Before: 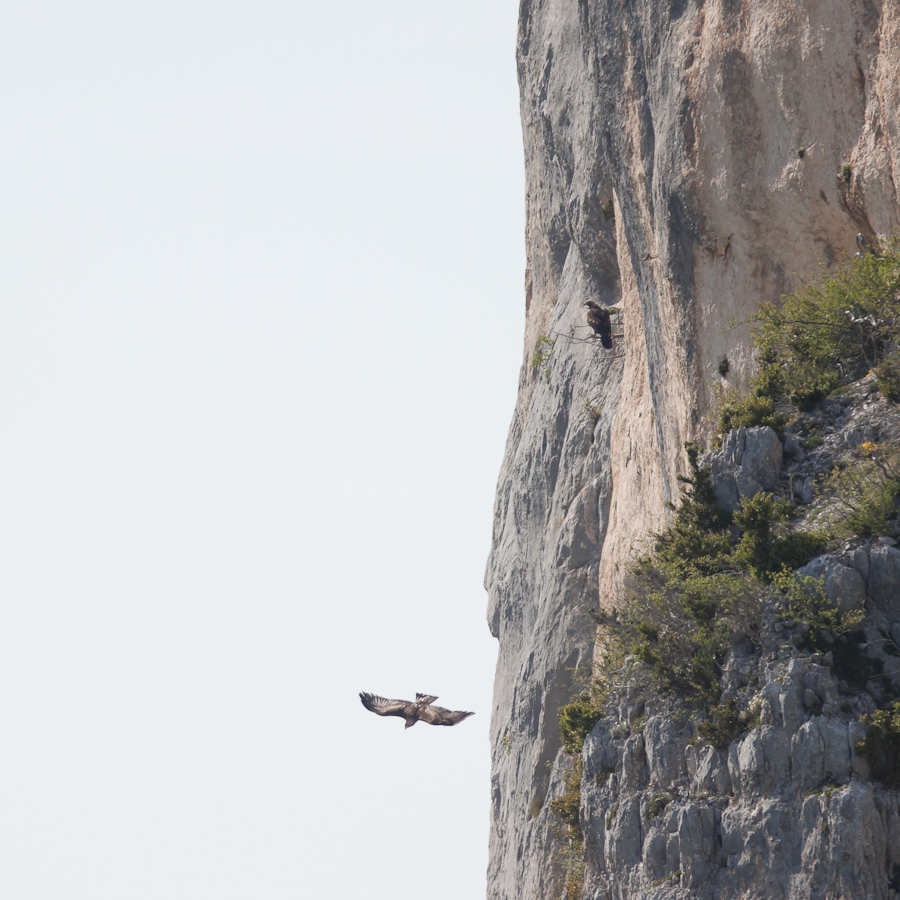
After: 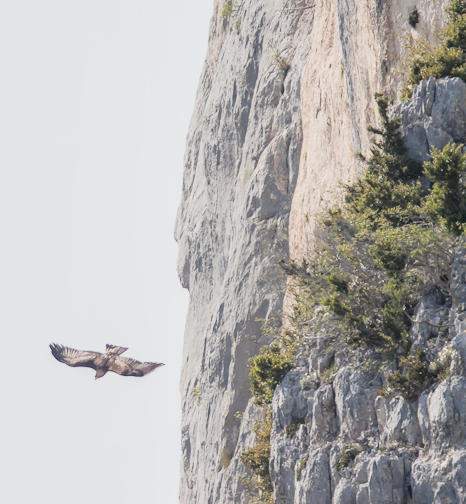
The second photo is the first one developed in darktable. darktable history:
exposure: black level correction 0, exposure 1 EV, compensate highlight preservation false
crop: left 34.479%, top 38.822%, right 13.718%, bottom 5.172%
local contrast: on, module defaults
filmic rgb: black relative exposure -8.54 EV, white relative exposure 5.52 EV, hardness 3.39, contrast 1.016
